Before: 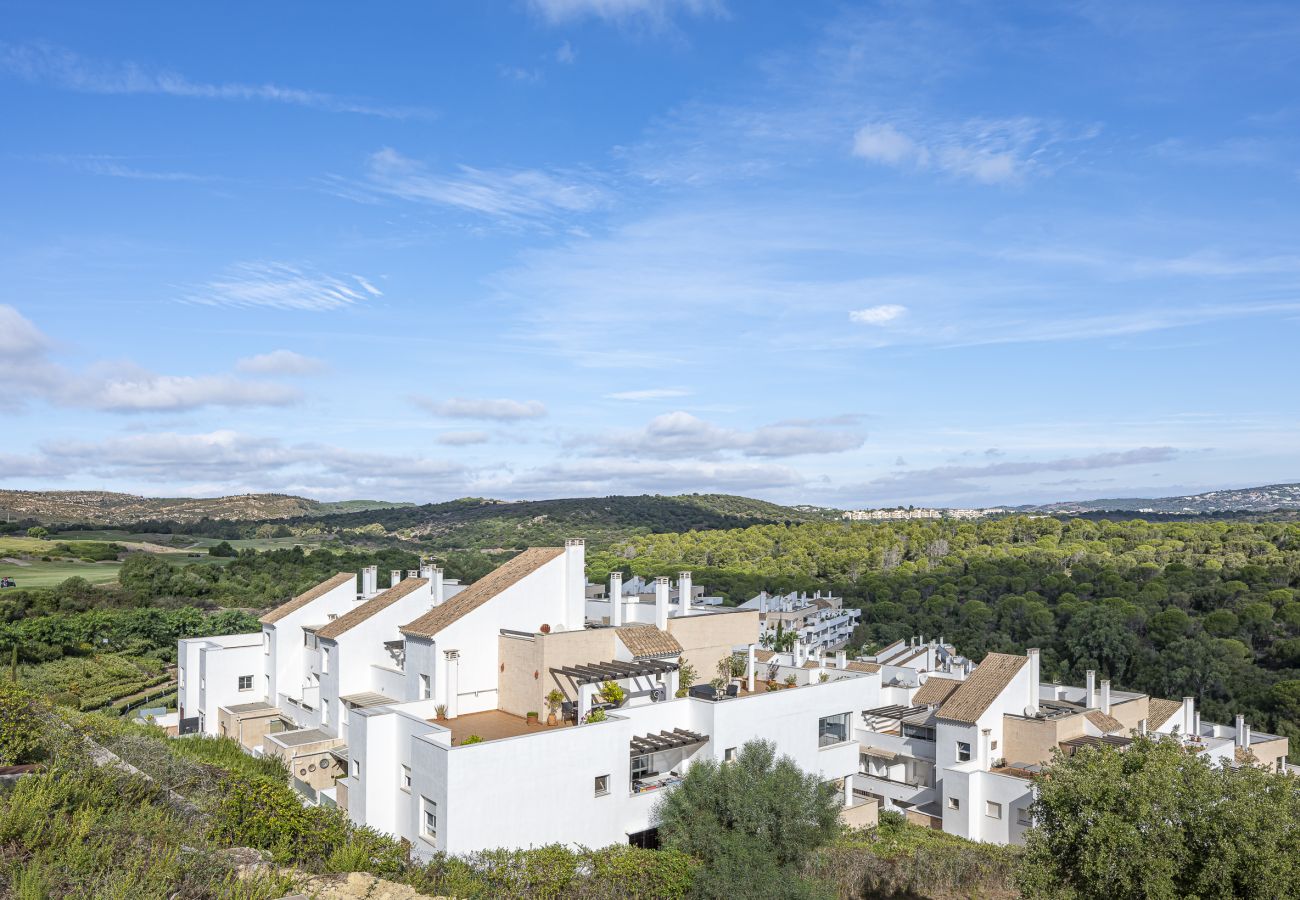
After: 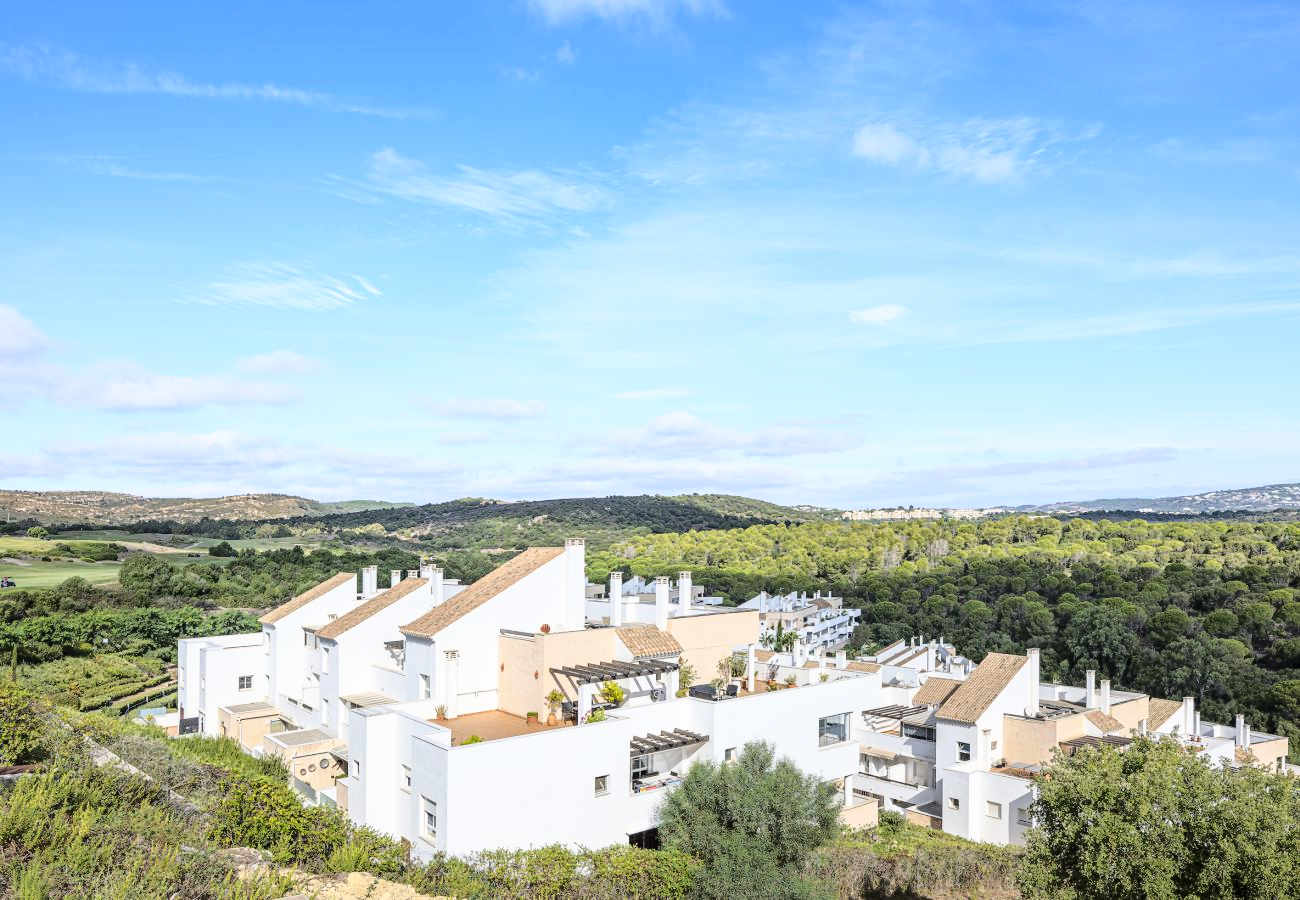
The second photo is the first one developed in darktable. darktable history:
base curve: curves: ch0 [(0, 0) (0.028, 0.03) (0.121, 0.232) (0.46, 0.748) (0.859, 0.968) (1, 1)]
exposure: exposure -0.111 EV, compensate highlight preservation false
